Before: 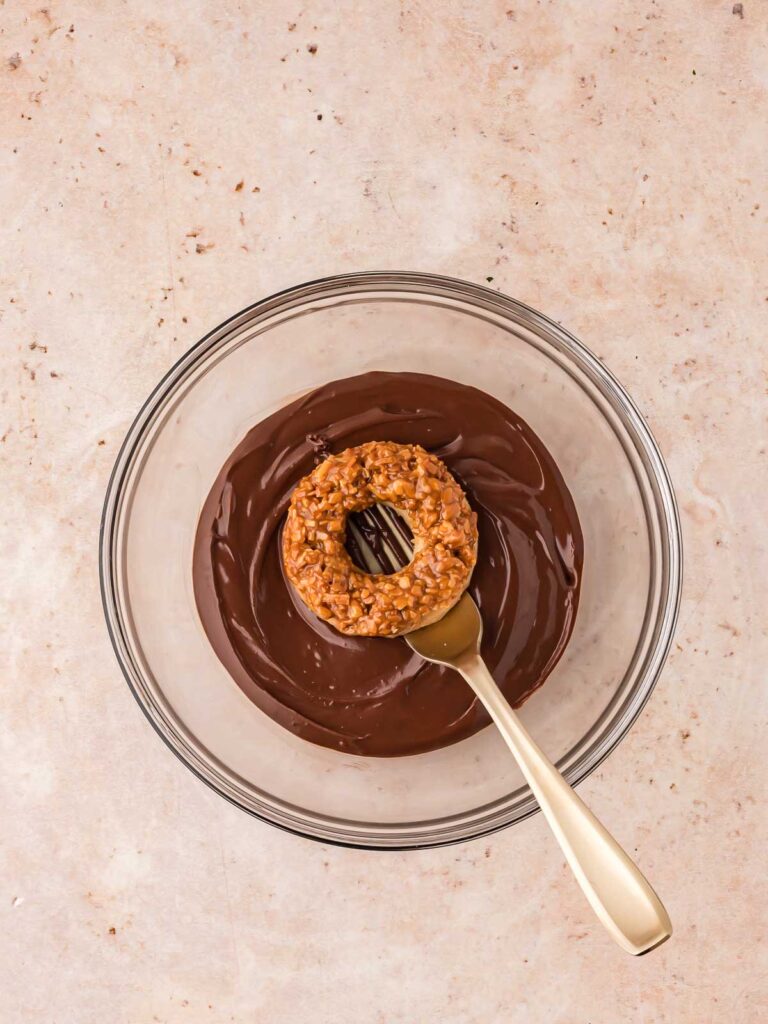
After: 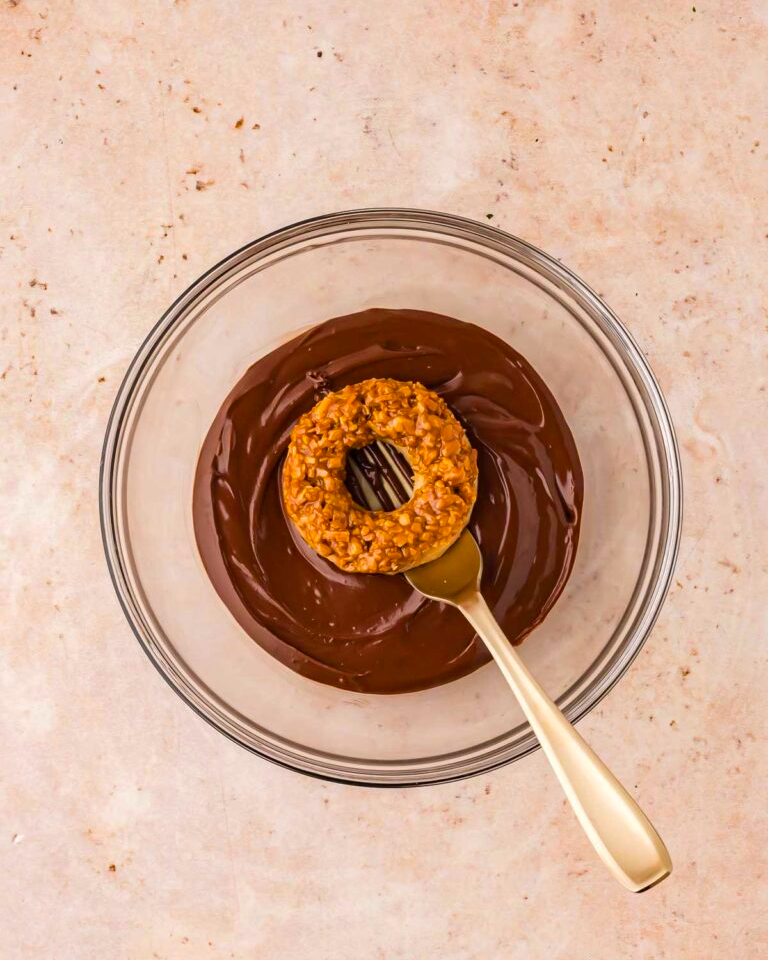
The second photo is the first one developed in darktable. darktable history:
crop and rotate: top 6.25%
color balance rgb: perceptual saturation grading › global saturation 25%, global vibrance 20%
